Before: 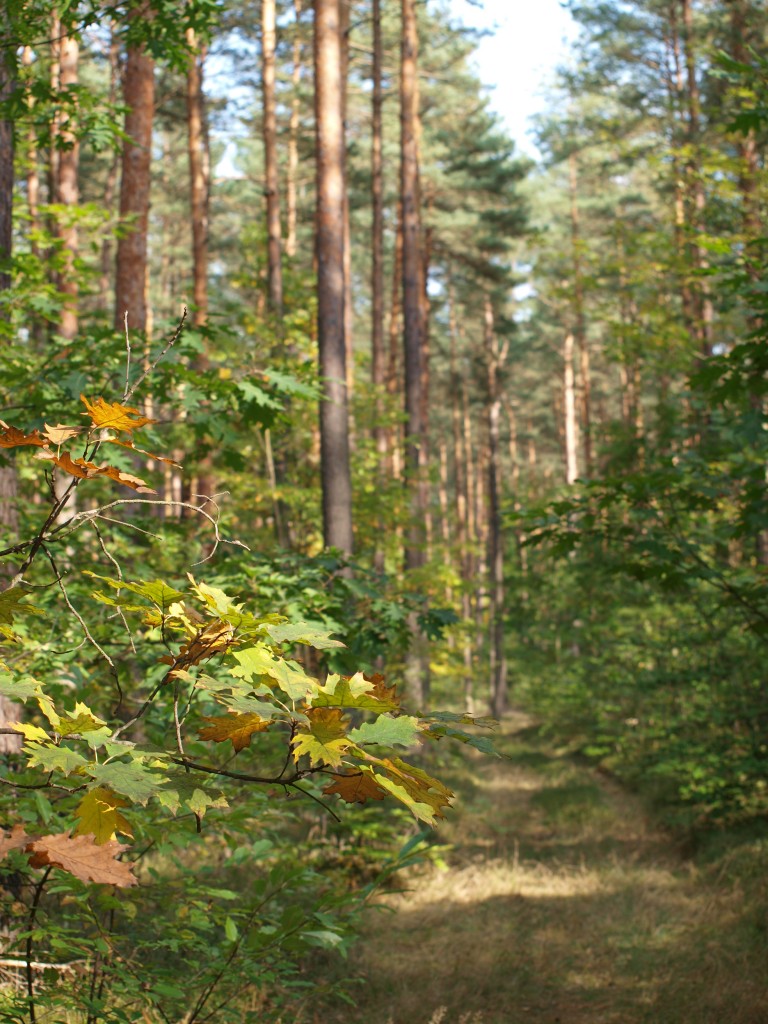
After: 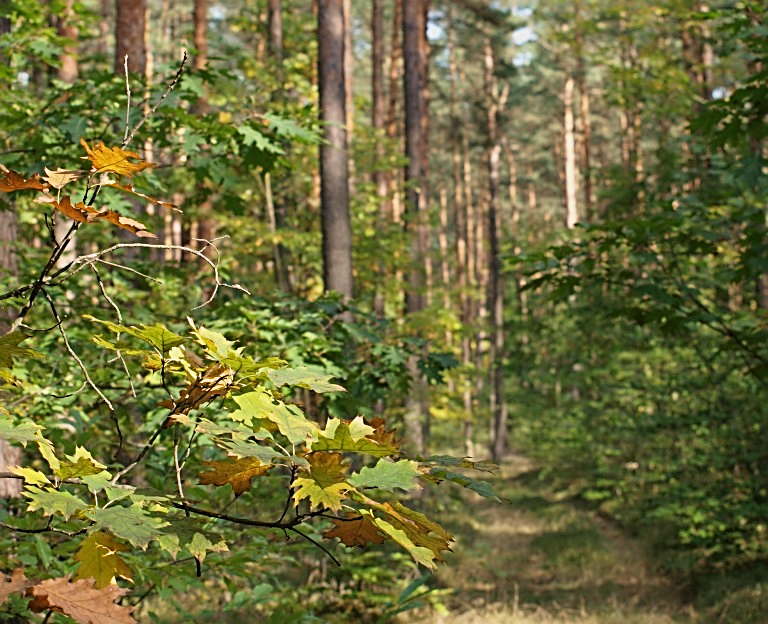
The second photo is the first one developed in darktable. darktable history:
sharpen: radius 2.796, amount 0.719
filmic rgb: black relative exposure -11.32 EV, white relative exposure 3.24 EV, hardness 6.82, color science v6 (2022)
crop and rotate: top 25.069%, bottom 13.928%
